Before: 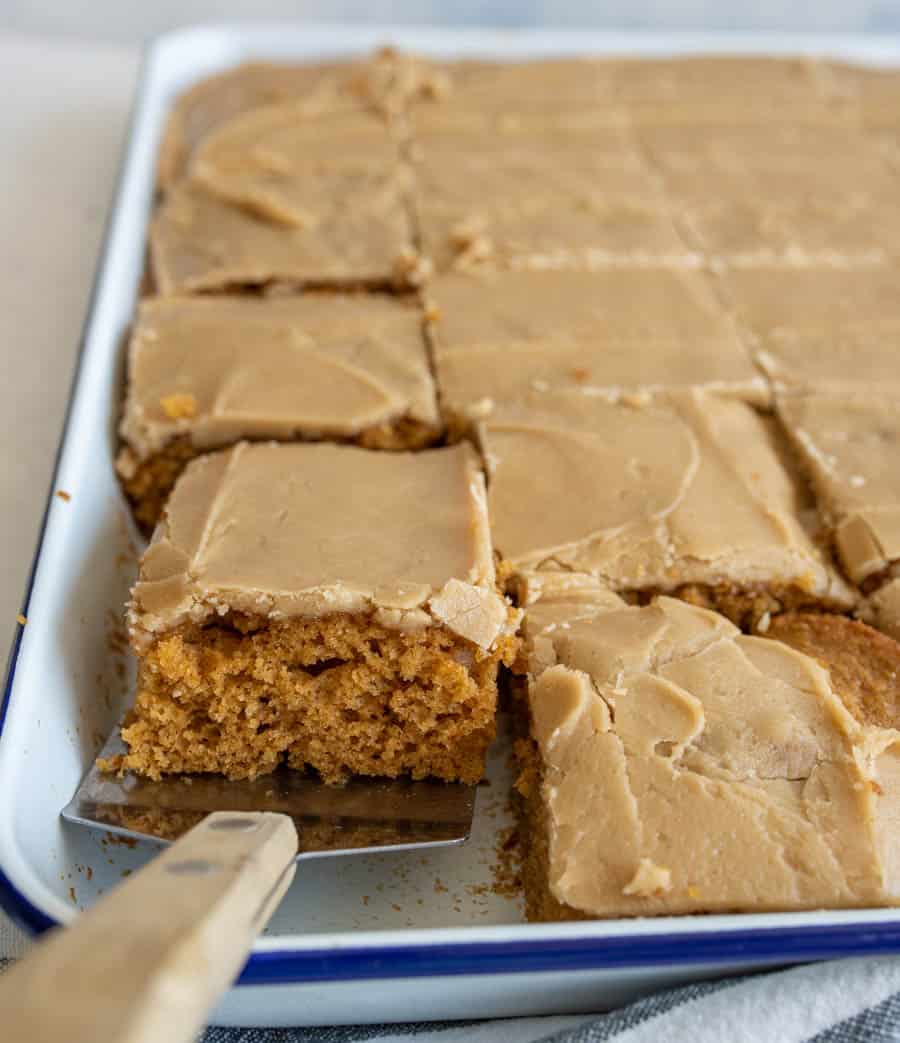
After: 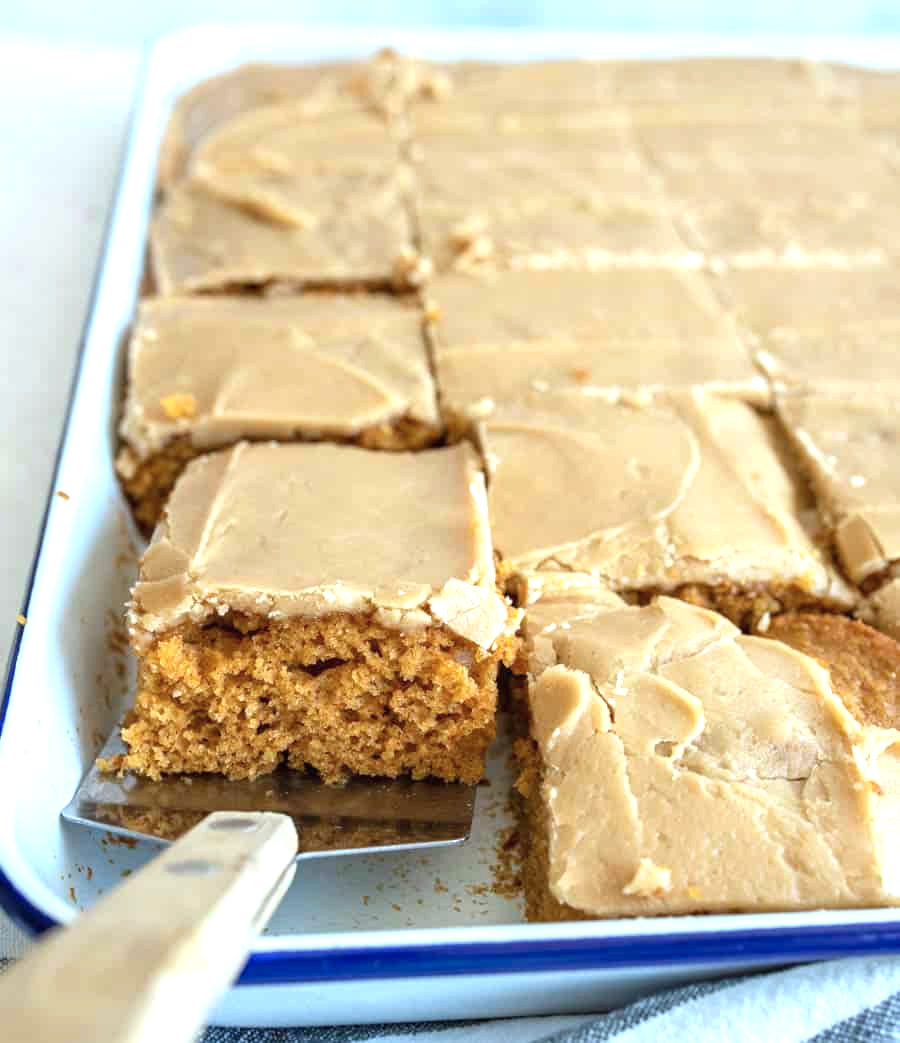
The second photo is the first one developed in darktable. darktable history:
color calibration: illuminant F (fluorescent), F source F9 (Cool White Deluxe 4150 K) – high CRI, x 0.374, y 0.373, temperature 4162.4 K
exposure: black level correction -0.001, exposure 0.903 EV, compensate highlight preservation false
